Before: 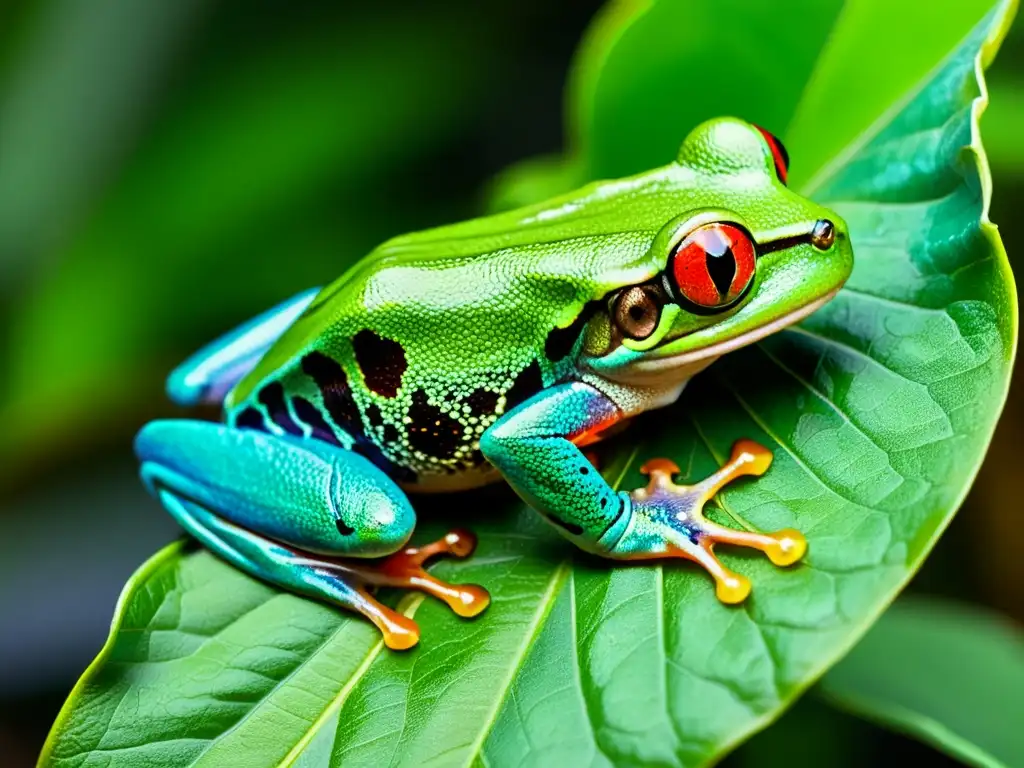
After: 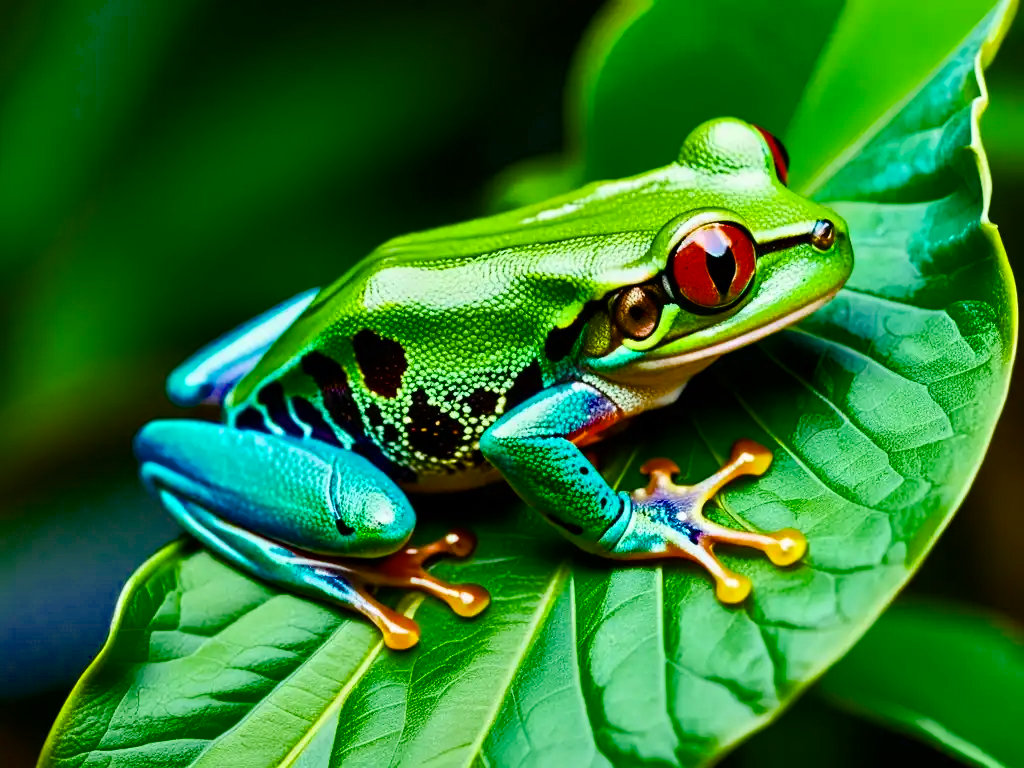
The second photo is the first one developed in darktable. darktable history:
color balance rgb: perceptual saturation grading › global saturation 24.353%, perceptual saturation grading › highlights -23.726%, perceptual saturation grading › mid-tones 24.225%, perceptual saturation grading › shadows 38.88%, global vibrance 15.852%, saturation formula JzAzBz (2021)
